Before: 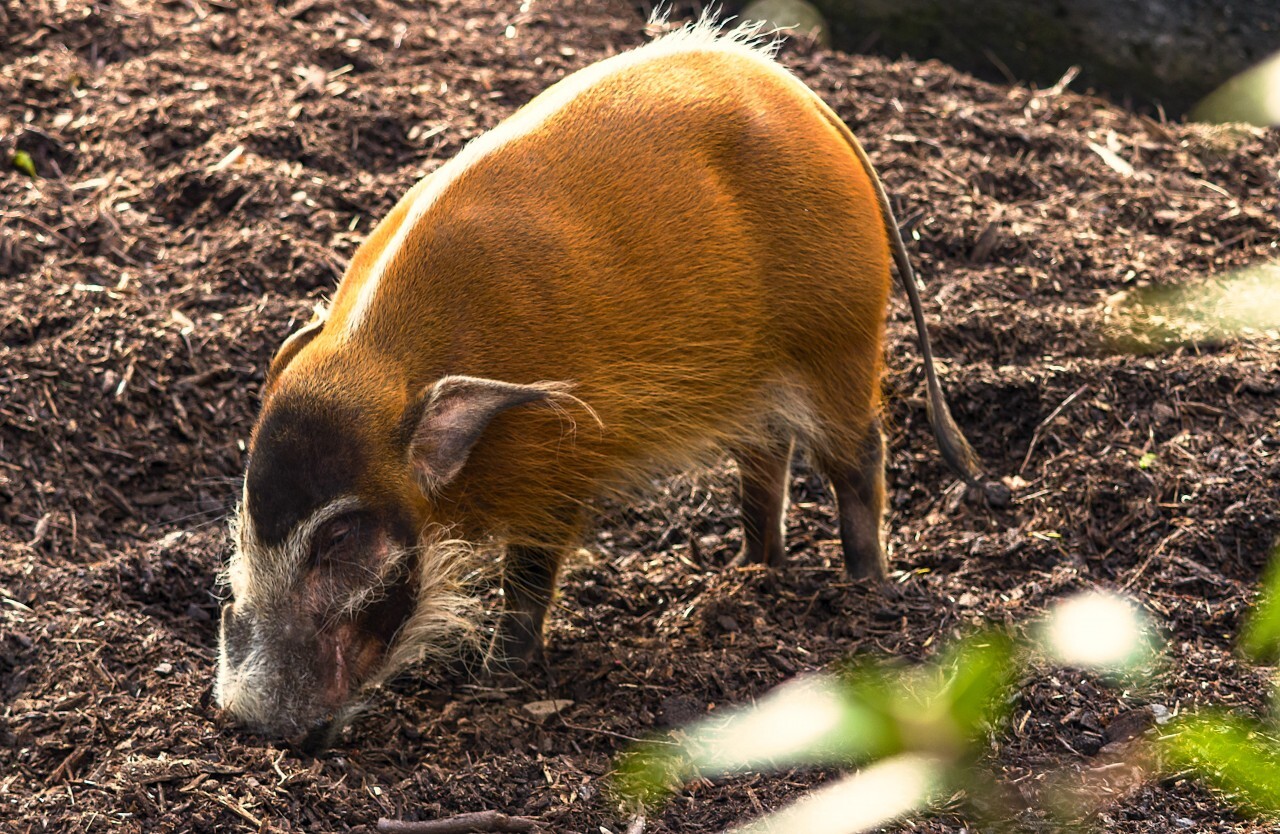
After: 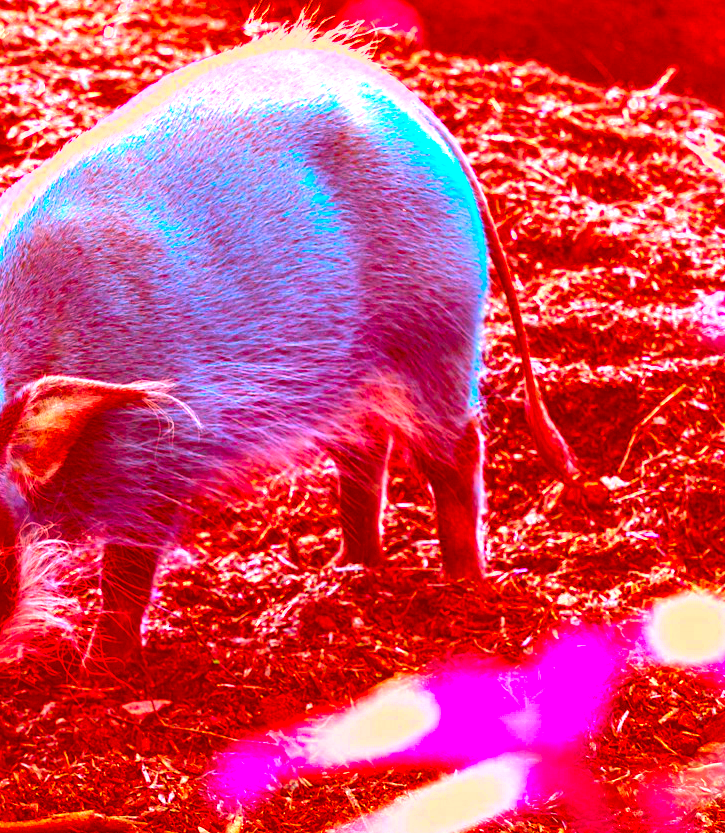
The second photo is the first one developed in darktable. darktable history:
exposure: exposure 1.25 EV, compensate exposure bias true, compensate highlight preservation false
crop: left 31.458%, top 0%, right 11.876%
local contrast: mode bilateral grid, contrast 20, coarseness 50, detail 120%, midtone range 0.2
color correction: highlights a* -39.68, highlights b* -40, shadows a* -40, shadows b* -40, saturation -3
